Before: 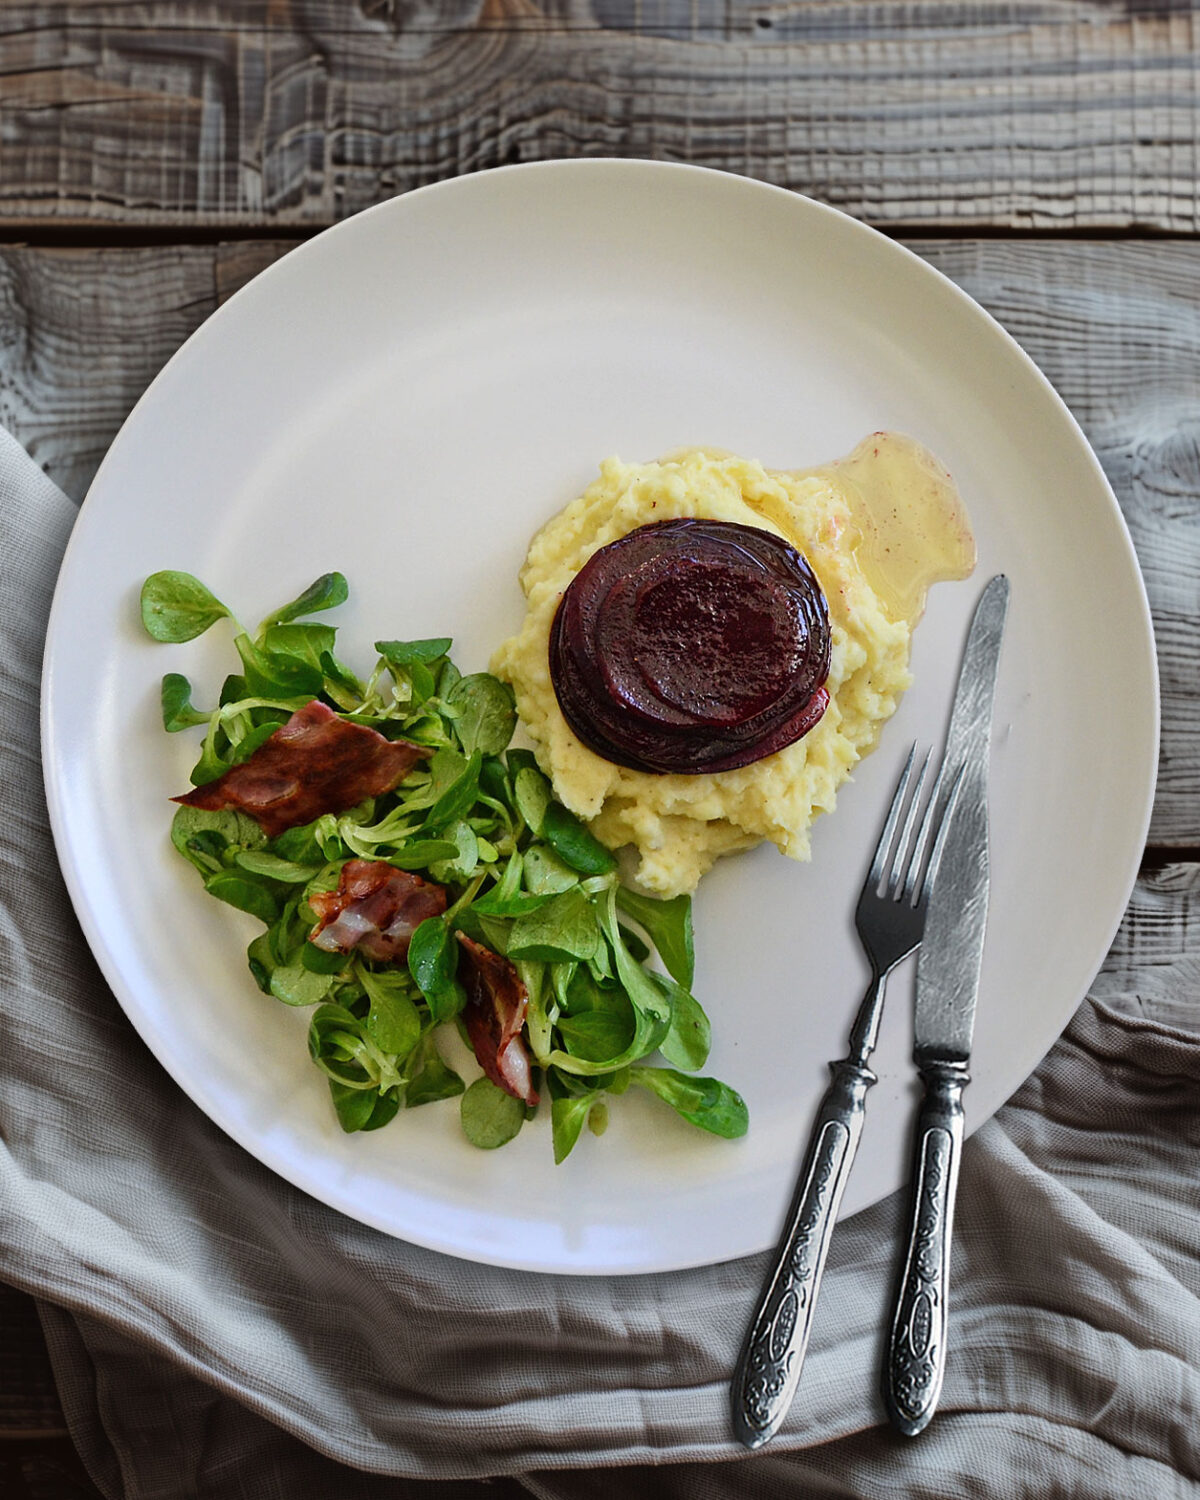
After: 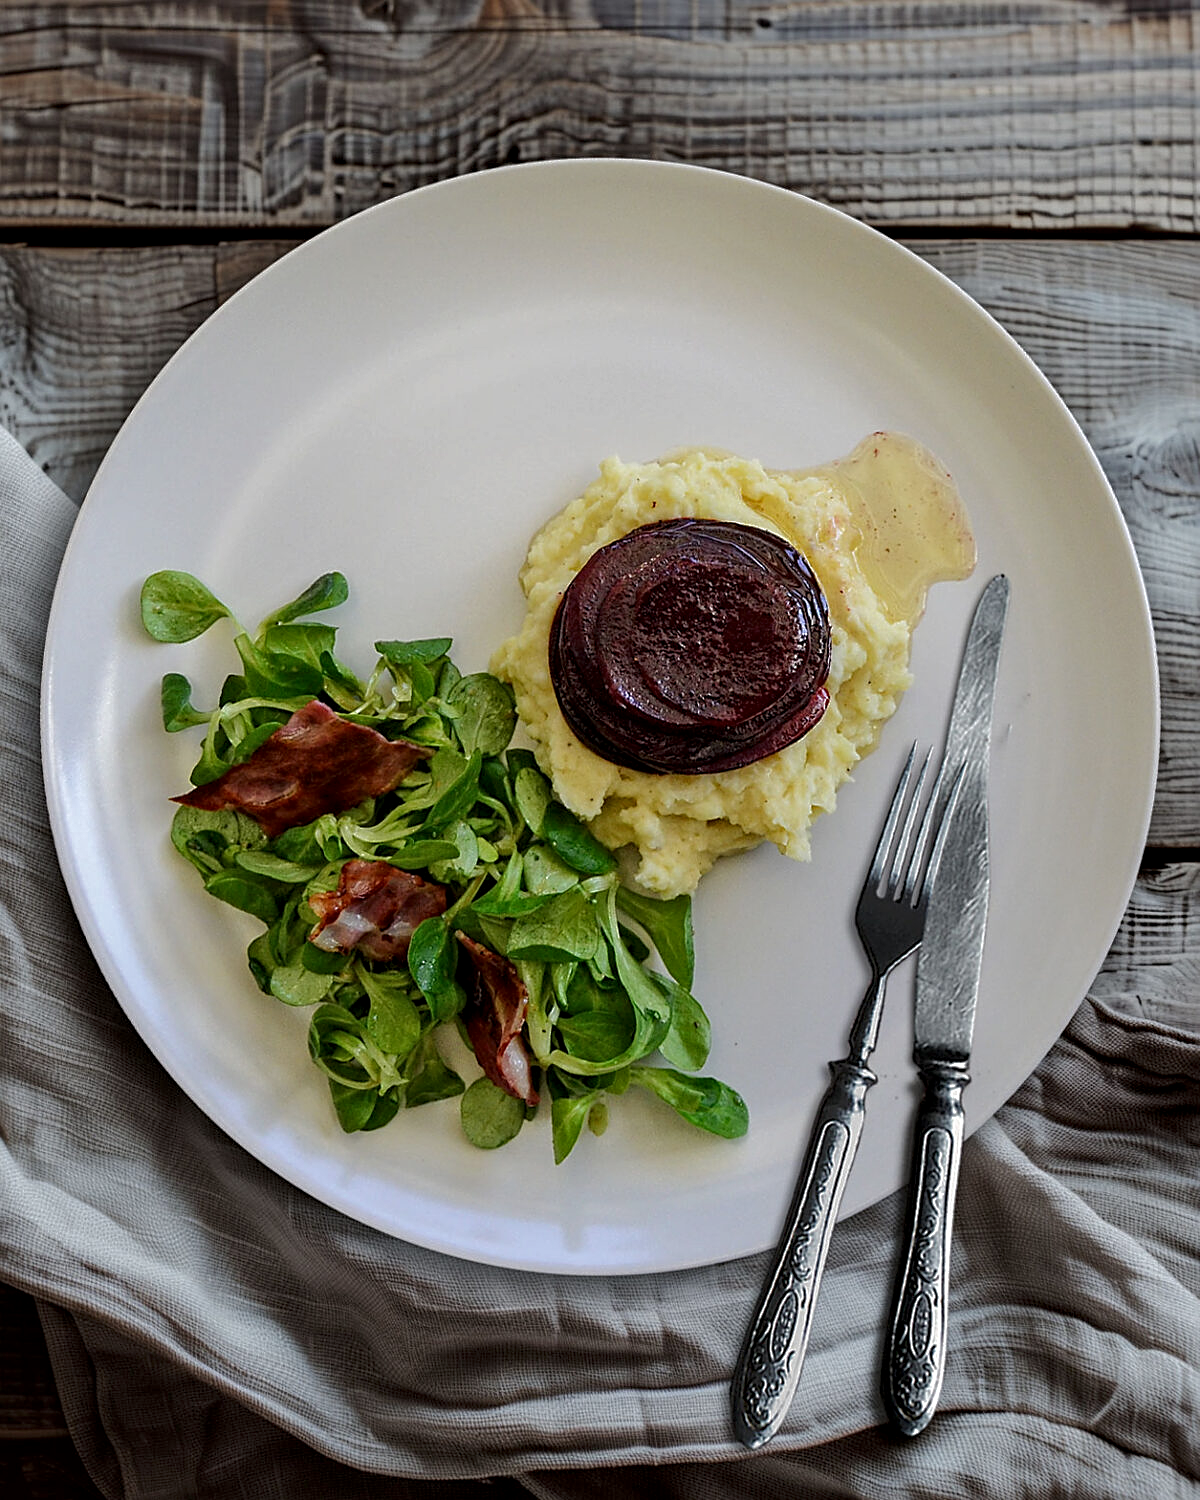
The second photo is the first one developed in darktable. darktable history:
local contrast: shadows 94%
base curve: curves: ch0 [(0, 0) (0.283, 0.295) (1, 1)], preserve colors none
sharpen: on, module defaults
rgb curve: curves: ch0 [(0, 0) (0.175, 0.154) (0.785, 0.663) (1, 1)]
